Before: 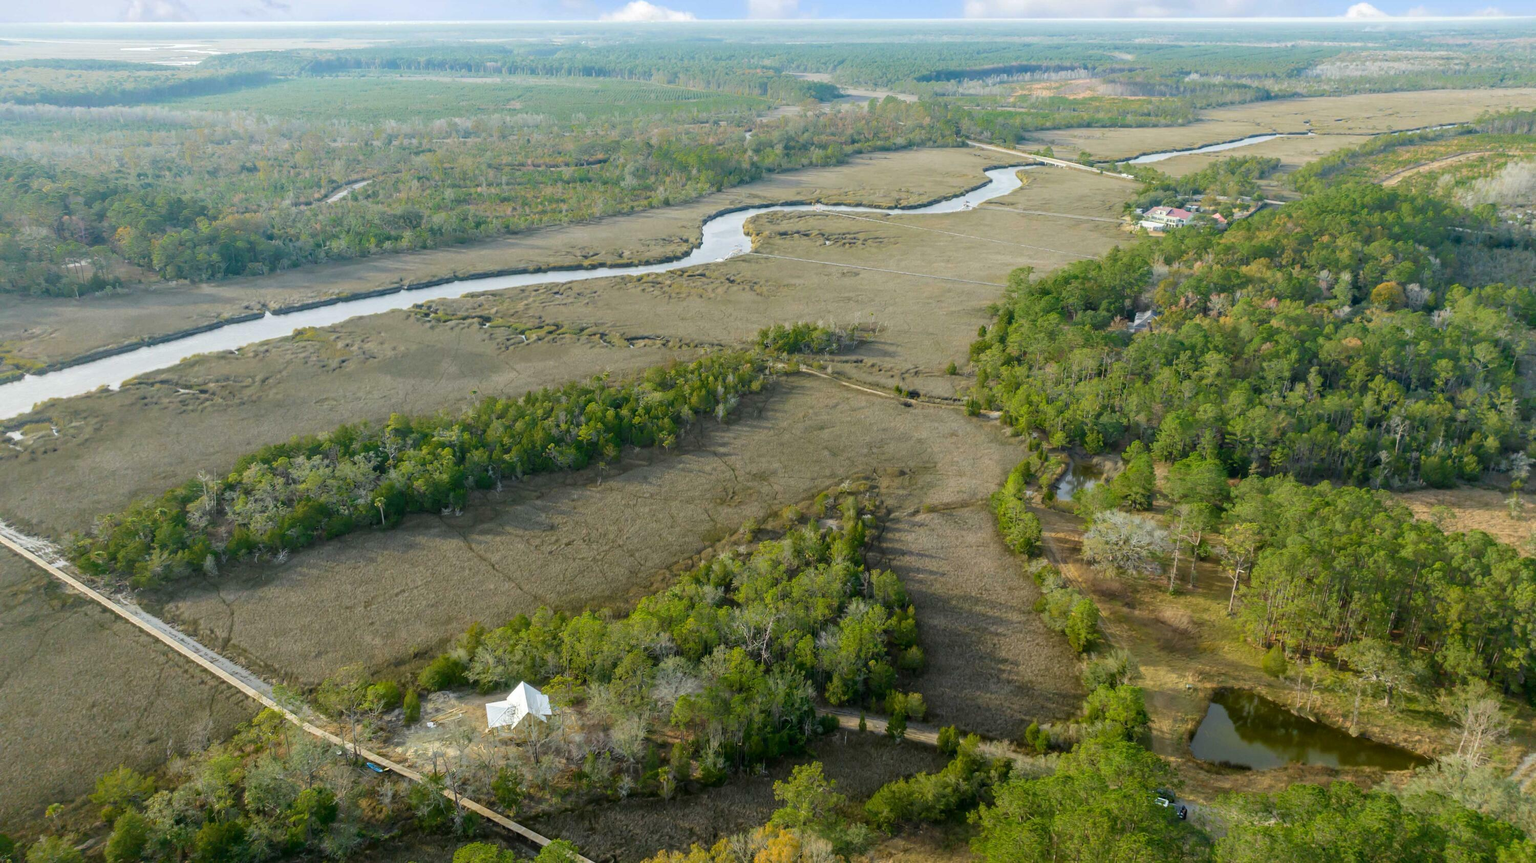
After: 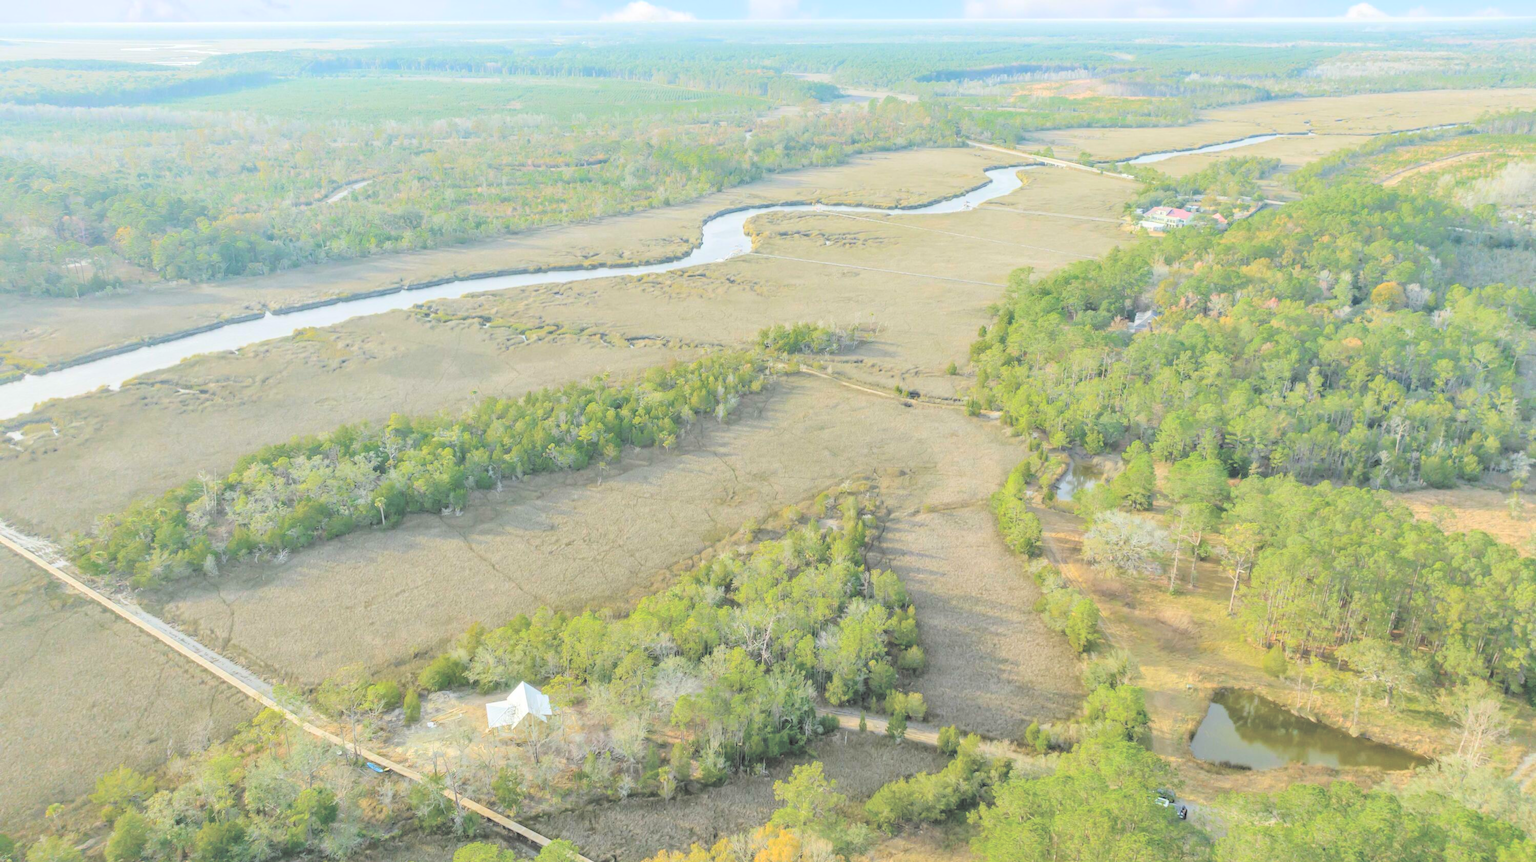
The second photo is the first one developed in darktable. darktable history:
shadows and highlights: shadows 35, highlights -35, soften with gaussian
contrast brightness saturation: brightness 1
